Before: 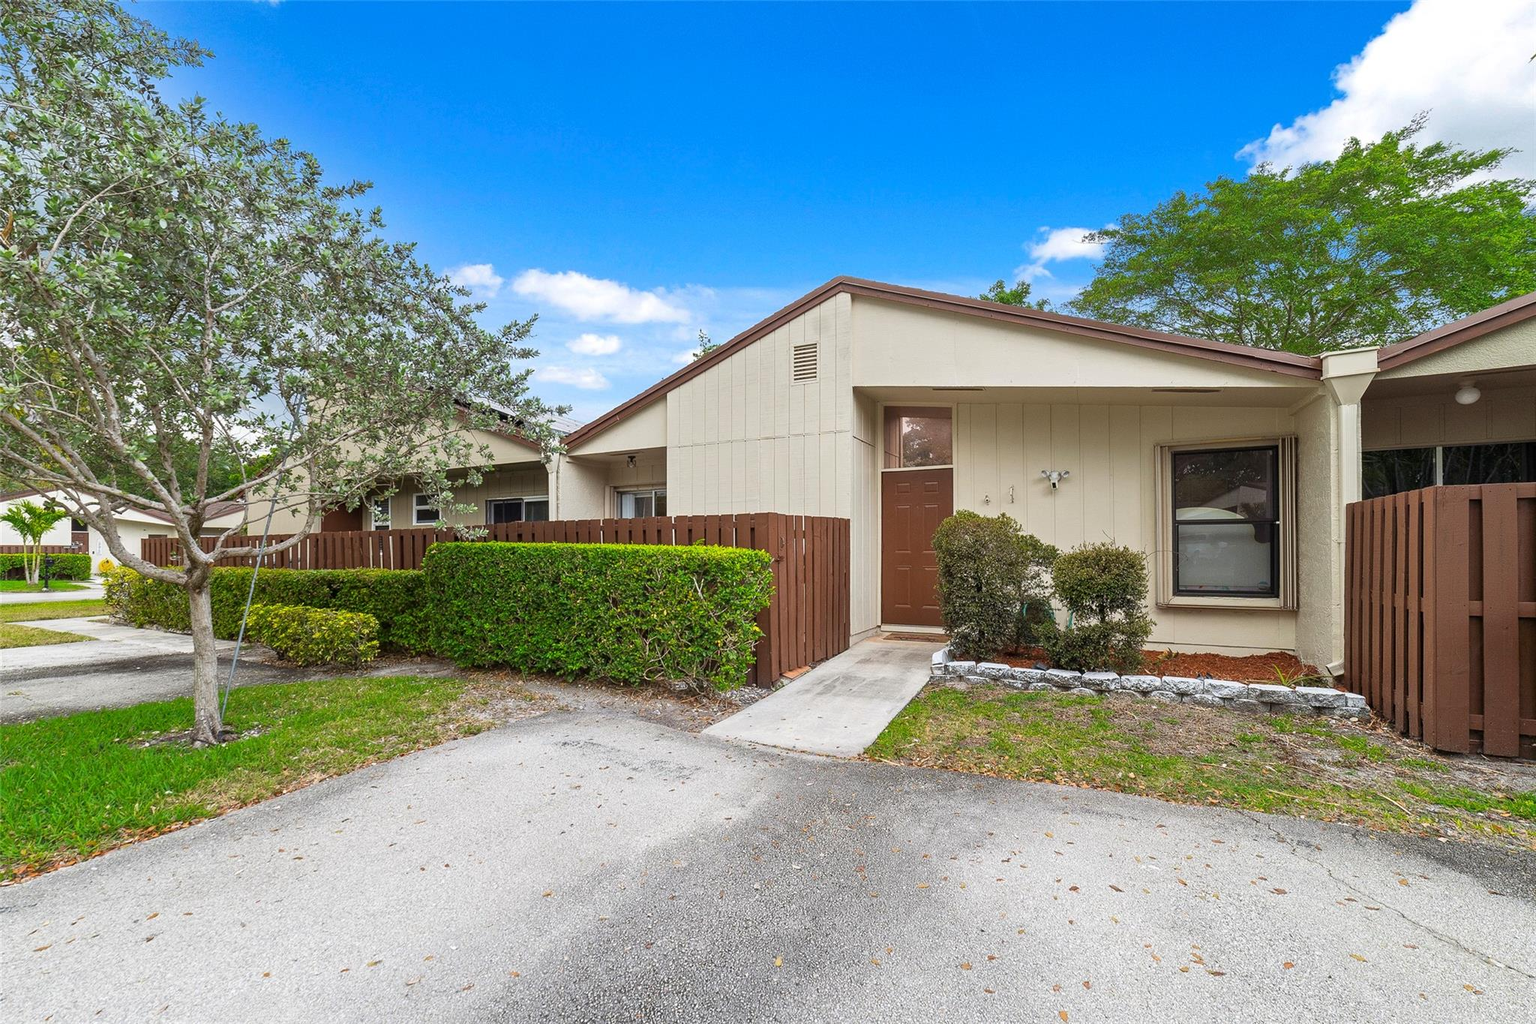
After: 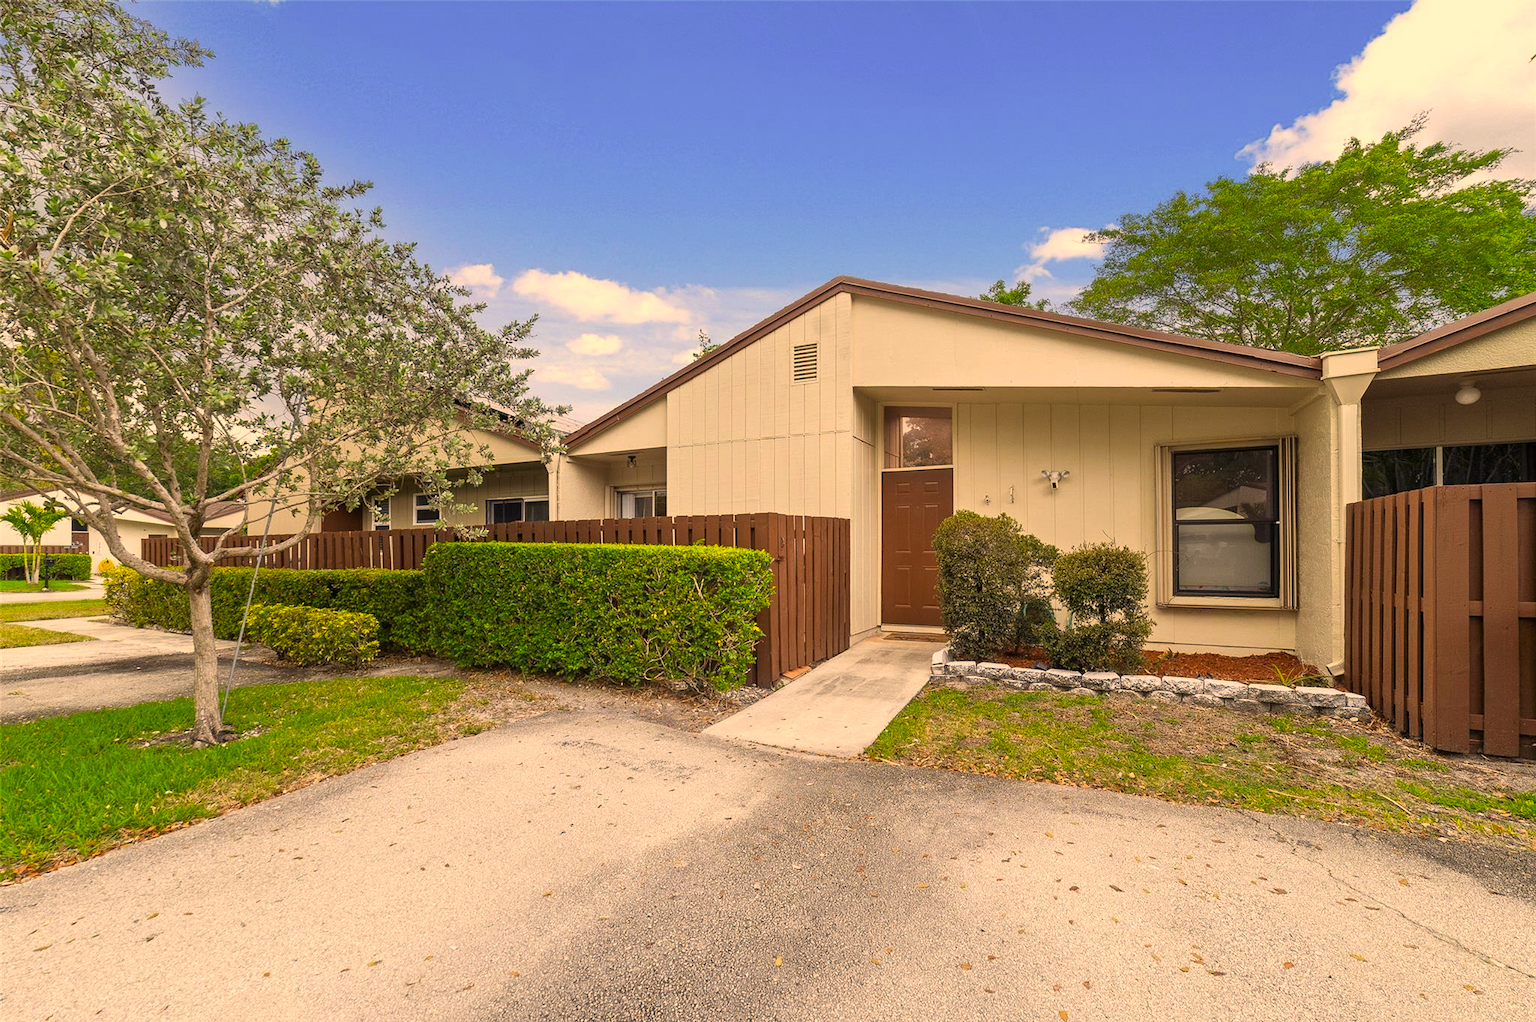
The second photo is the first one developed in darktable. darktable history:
crop: bottom 0.073%
color correction: highlights a* 14.89, highlights b* 31.22
